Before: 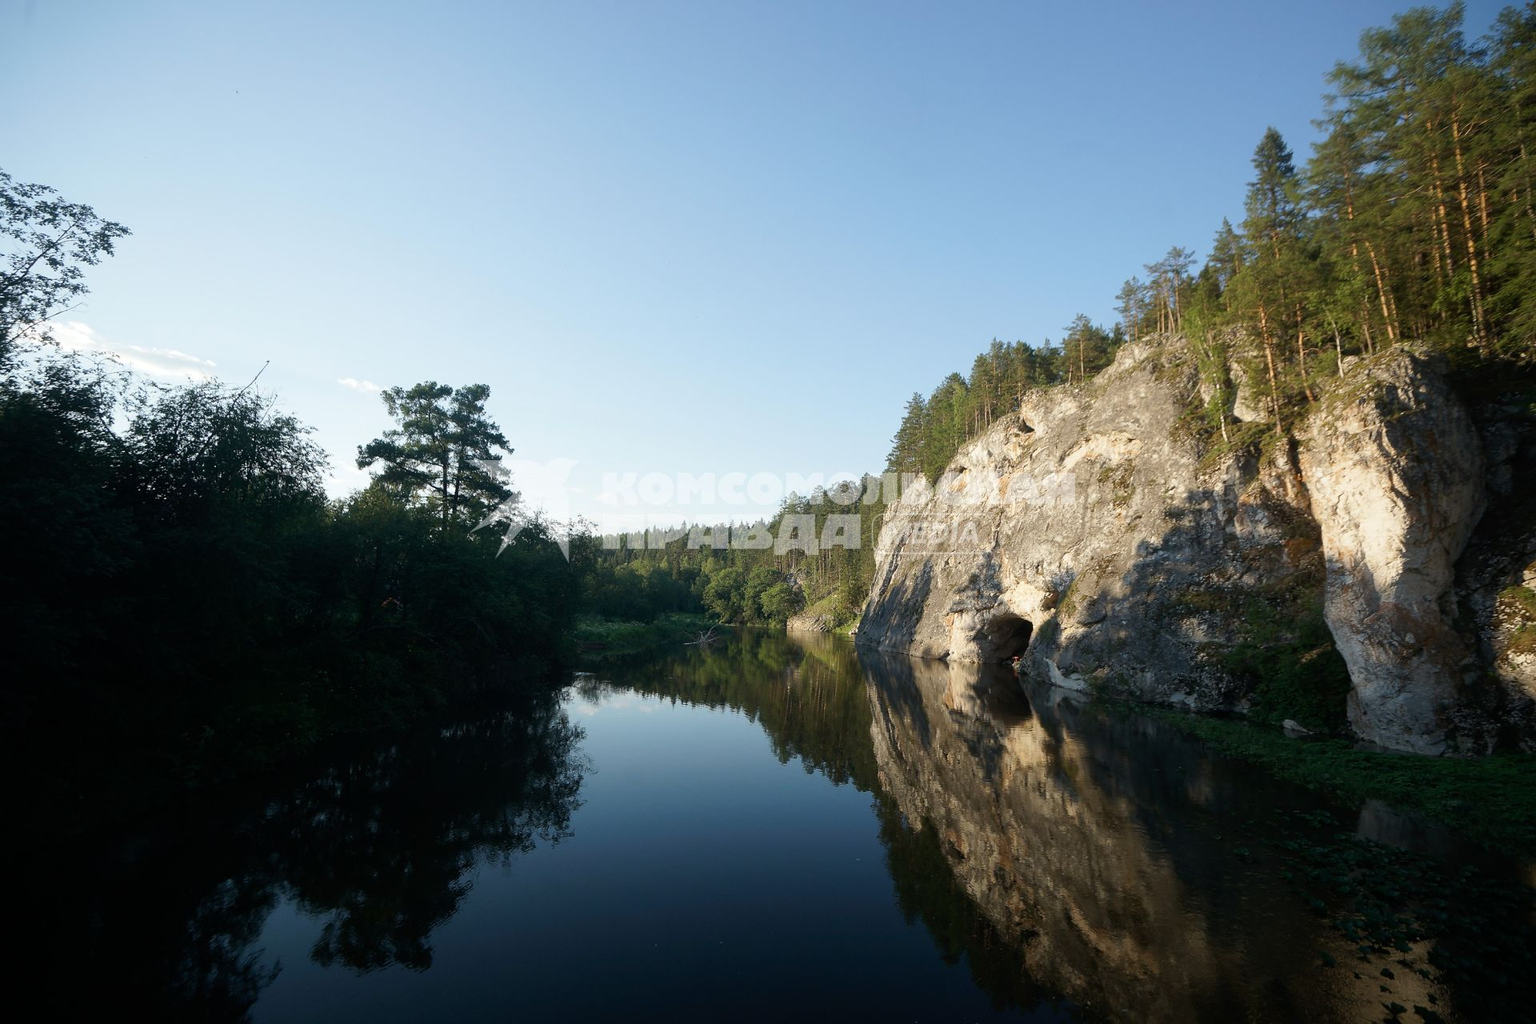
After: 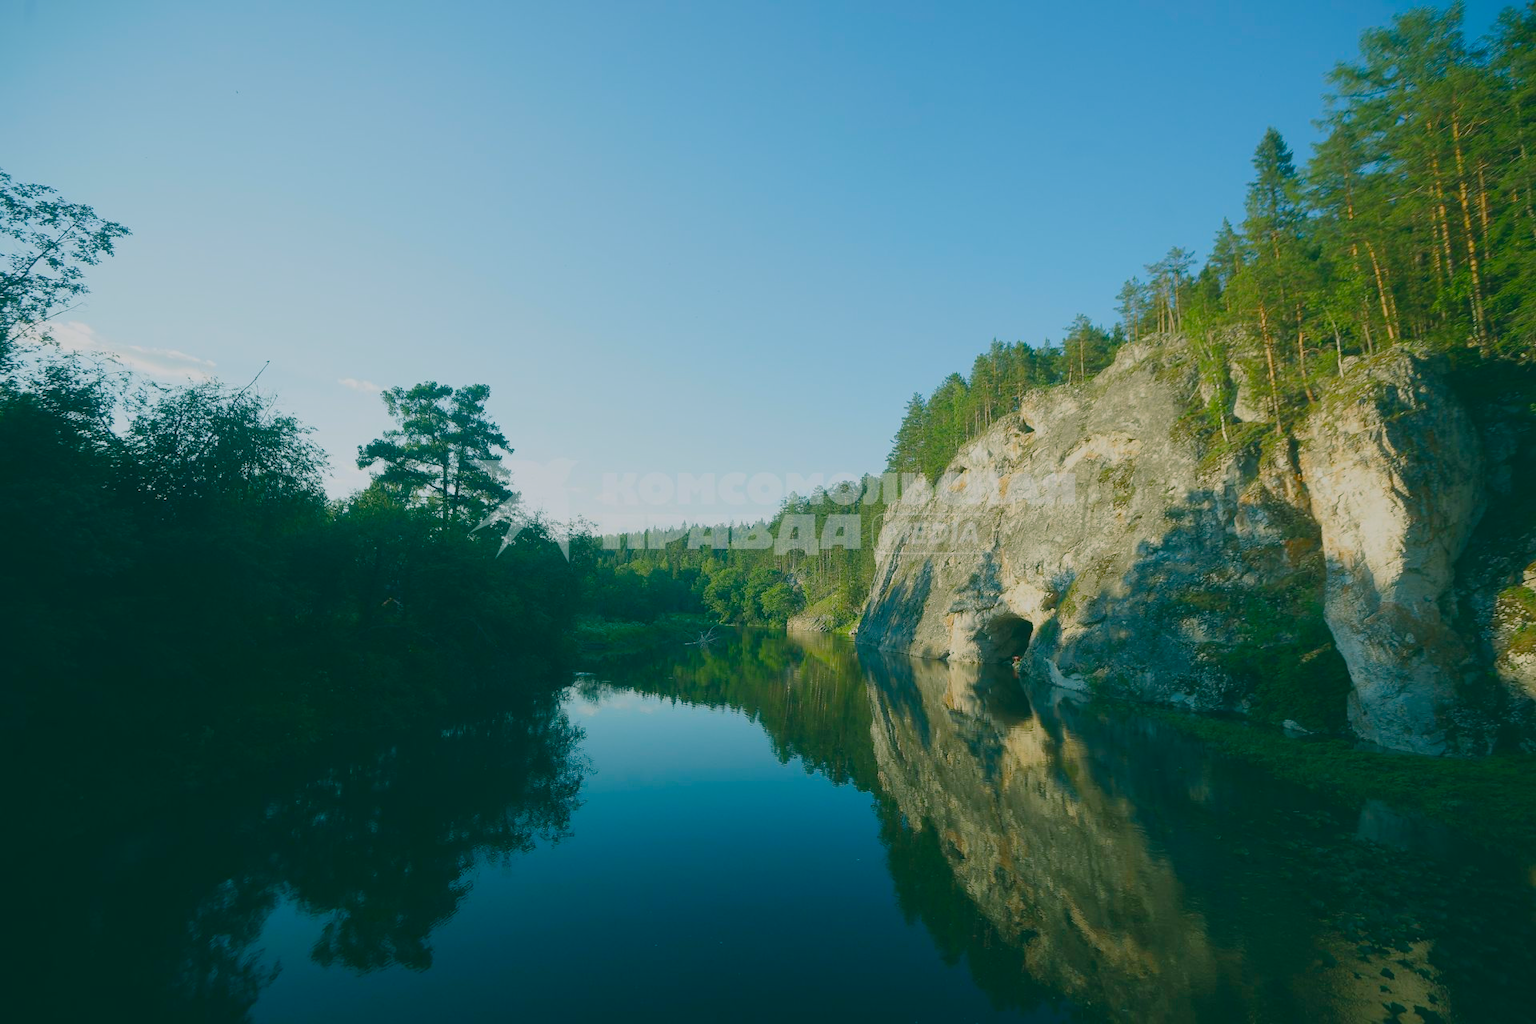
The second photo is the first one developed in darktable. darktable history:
color balance rgb: power › chroma 2.163%, power › hue 169.03°, global offset › luminance 0.476%, global offset › hue 170.48°, perceptual saturation grading › global saturation 31.275%, contrast -29.642%
